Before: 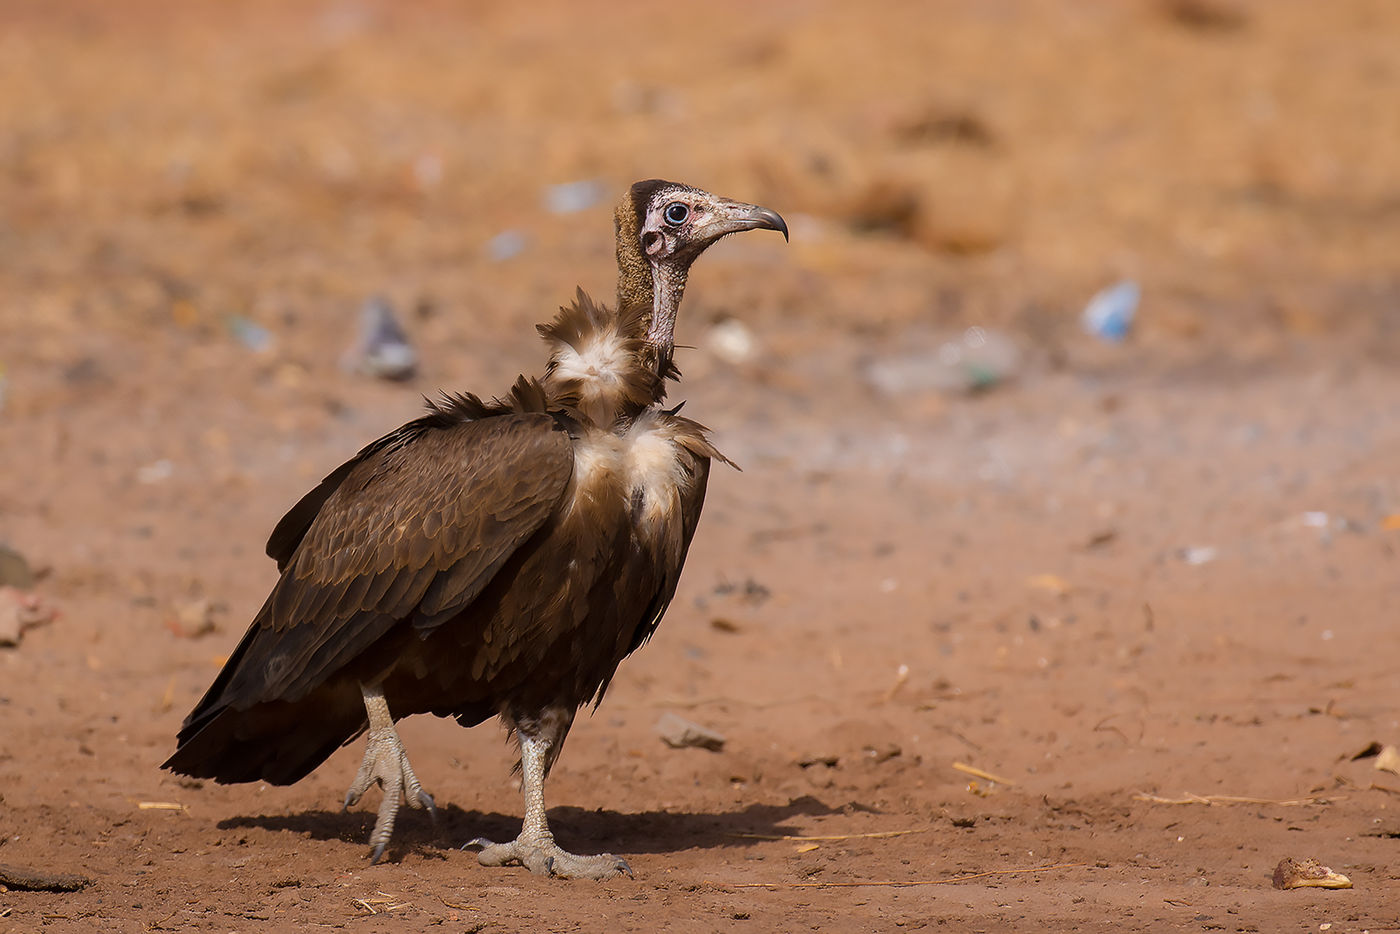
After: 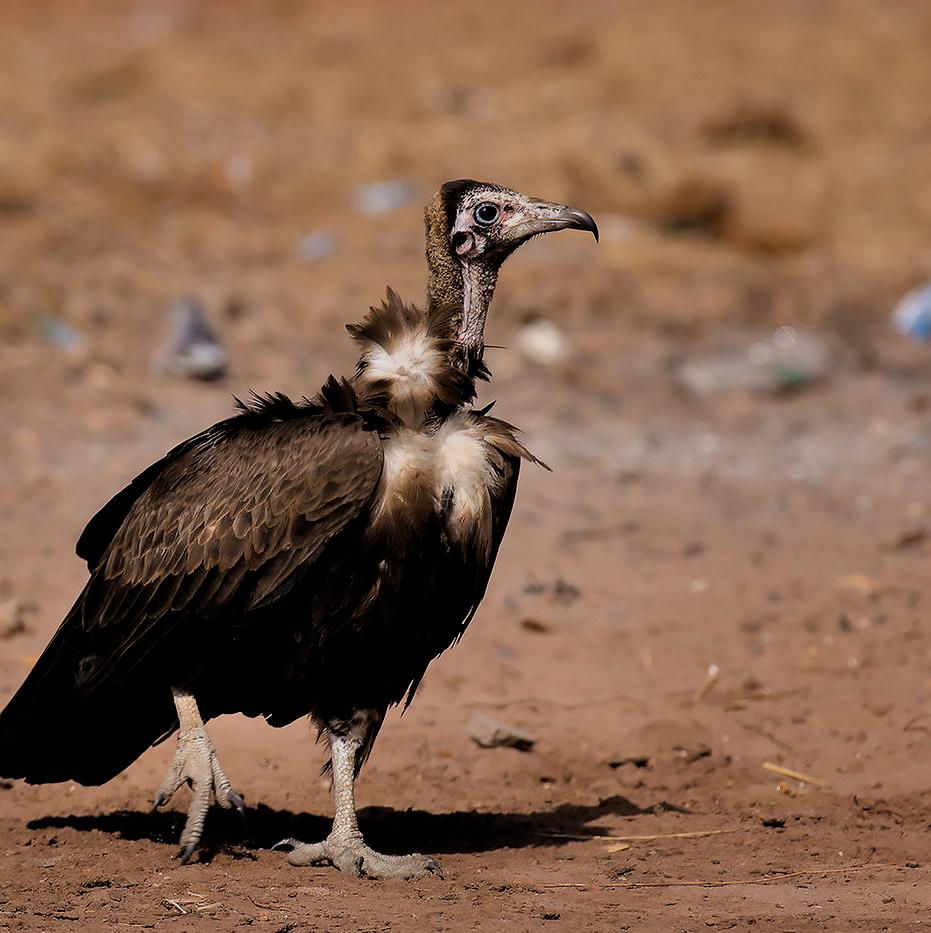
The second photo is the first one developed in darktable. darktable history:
filmic rgb: black relative exposure -3.67 EV, white relative exposure 2.44 EV, hardness 3.28
crop and rotate: left 13.673%, right 19.785%
color zones: curves: ch0 [(0.224, 0.526) (0.75, 0.5)]; ch1 [(0.055, 0.526) (0.224, 0.761) (0.377, 0.526) (0.75, 0.5)], mix -130.81%
shadows and highlights: shadows 82.51, white point adjustment -9.02, highlights -61.35, soften with gaussian
